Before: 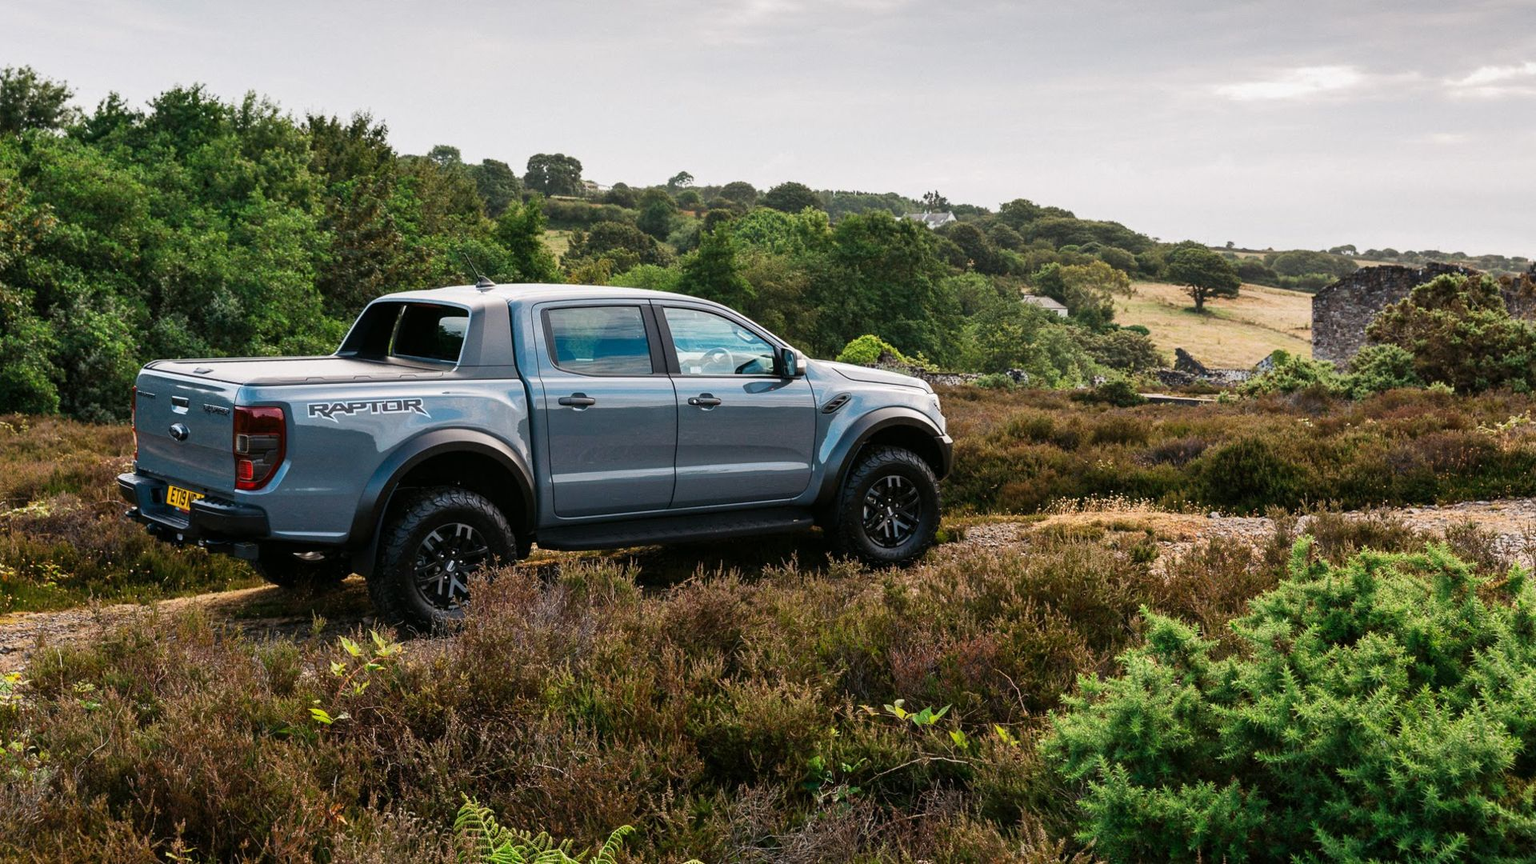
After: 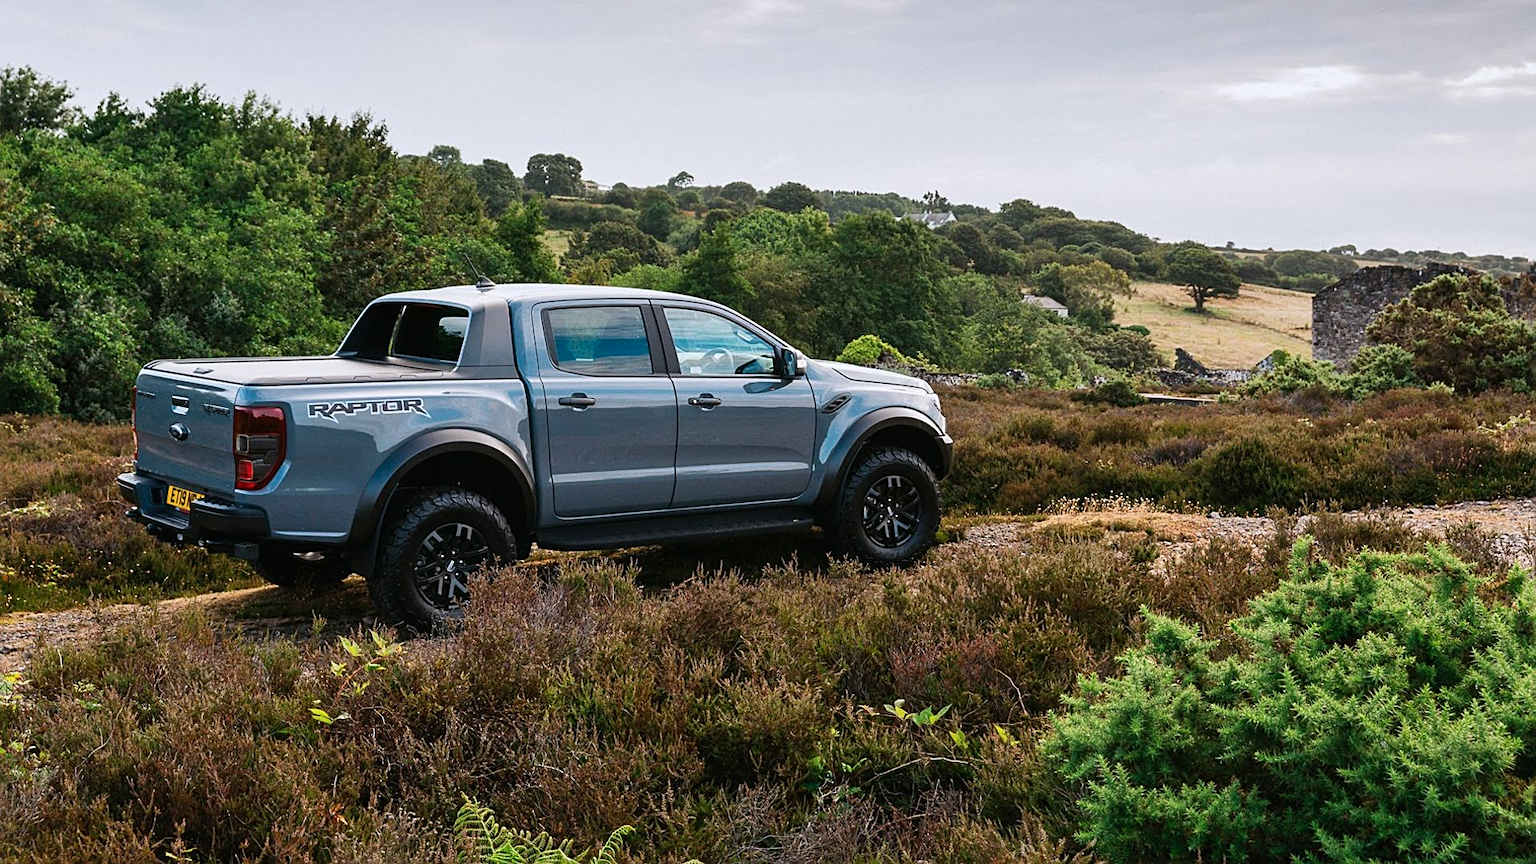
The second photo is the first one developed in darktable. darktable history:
color correction: highlights a* -0.134, highlights b* -5.34, shadows a* -0.125, shadows b* -0.119
sharpen: amount 0.494
contrast brightness saturation: contrast -0.02, brightness -0.008, saturation 0.034
